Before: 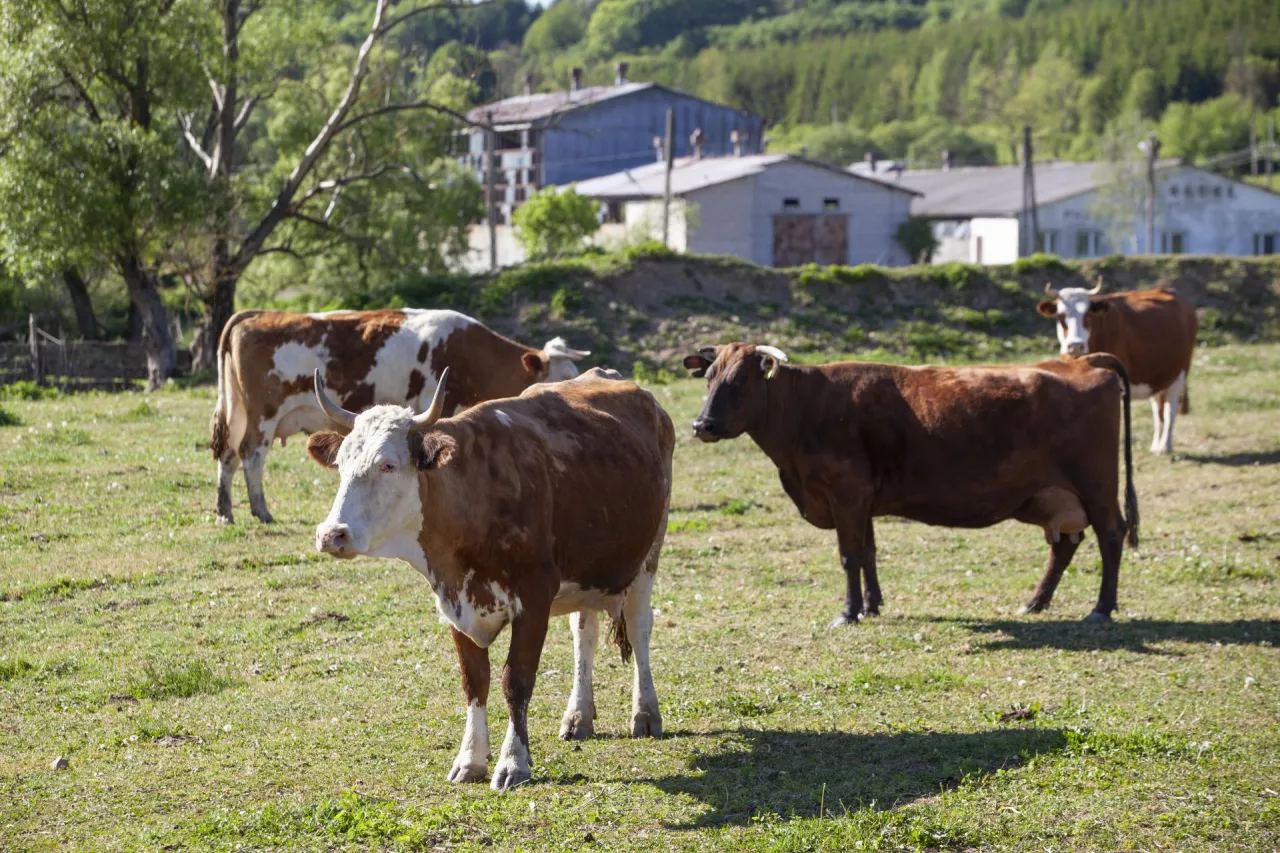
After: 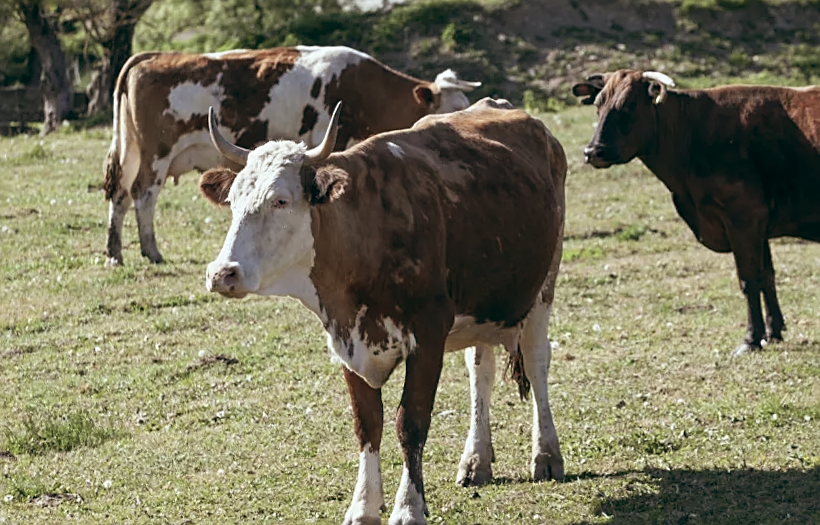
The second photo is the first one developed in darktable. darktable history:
crop: left 6.488%, top 27.668%, right 24.183%, bottom 8.656%
sharpen: on, module defaults
color balance: lift [1, 0.994, 1.002, 1.006], gamma [0.957, 1.081, 1.016, 0.919], gain [0.97, 0.972, 1.01, 1.028], input saturation 91.06%, output saturation 79.8%
rotate and perspective: rotation -1.68°, lens shift (vertical) -0.146, crop left 0.049, crop right 0.912, crop top 0.032, crop bottom 0.96
